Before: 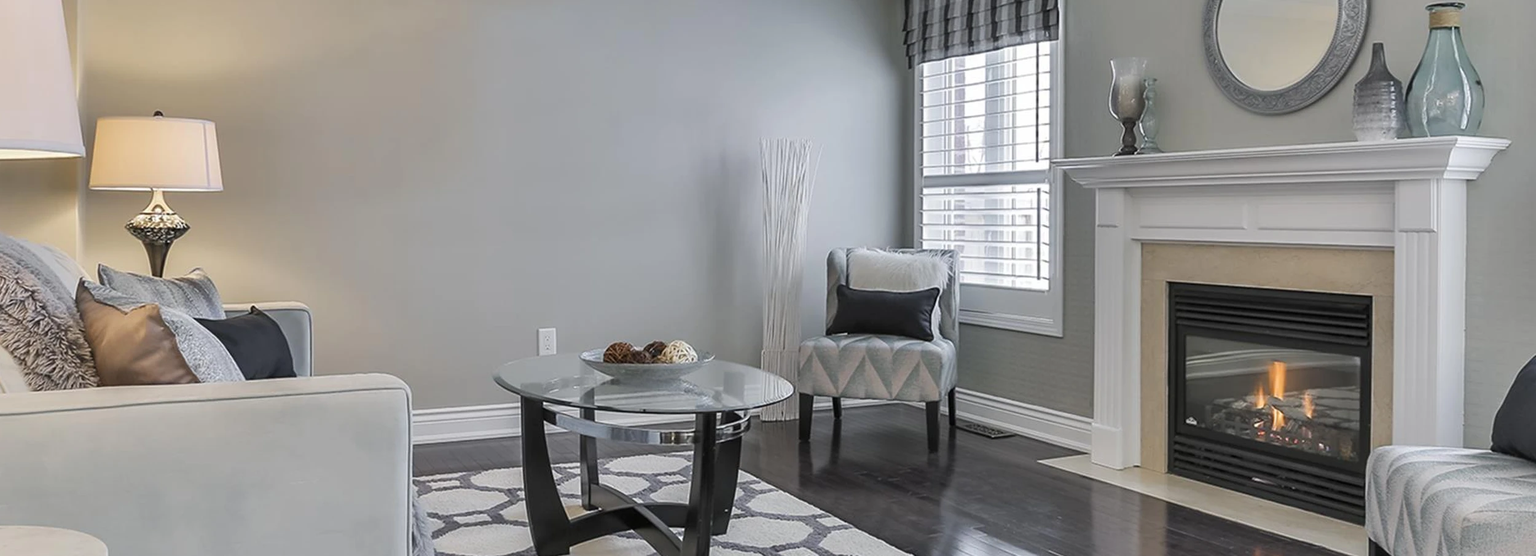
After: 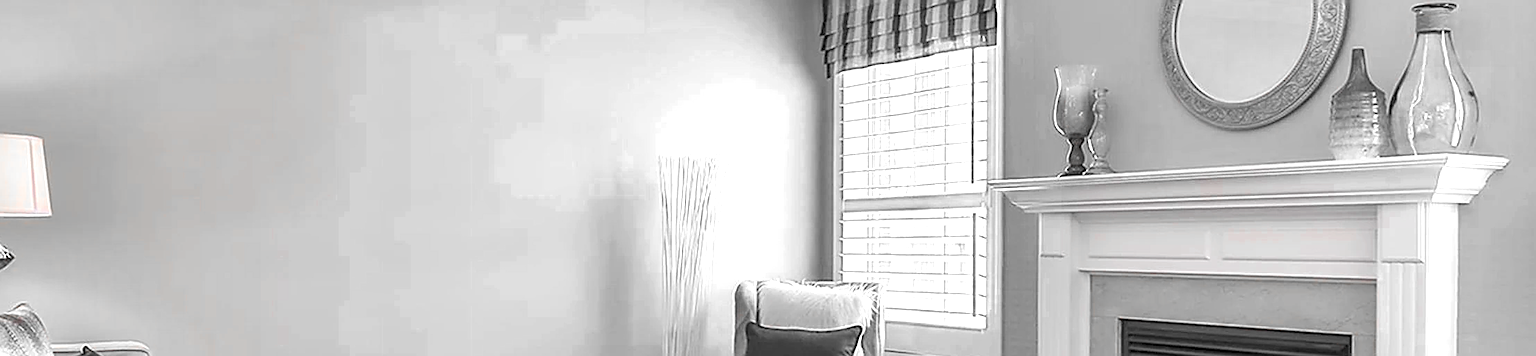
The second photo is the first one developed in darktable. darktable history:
sharpen: amount 0.885
exposure: black level correction -0.002, exposure 0.541 EV, compensate highlight preservation false
levels: levels [0, 0.445, 1]
crop and rotate: left 11.576%, bottom 43.242%
local contrast: detail 130%
color zones: curves: ch0 [(0, 0.352) (0.143, 0.407) (0.286, 0.386) (0.429, 0.431) (0.571, 0.829) (0.714, 0.853) (0.857, 0.833) (1, 0.352)]; ch1 [(0, 0.604) (0.072, 0.726) (0.096, 0.608) (0.205, 0.007) (0.571, -0.006) (0.839, -0.013) (0.857, -0.012) (1, 0.604)]
